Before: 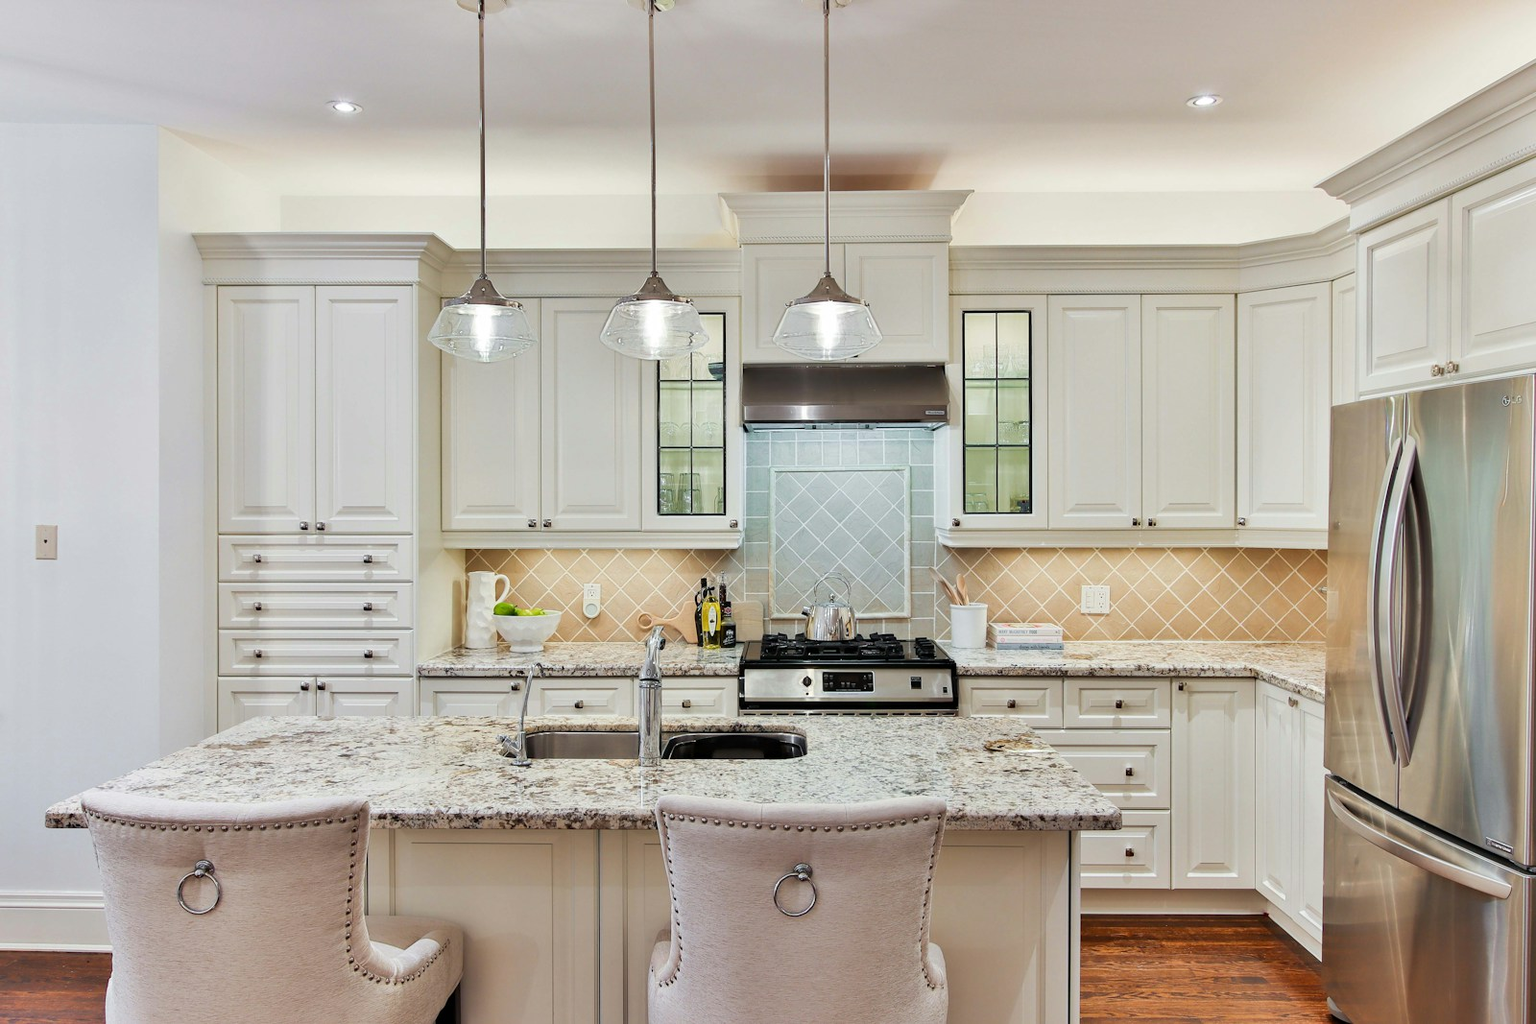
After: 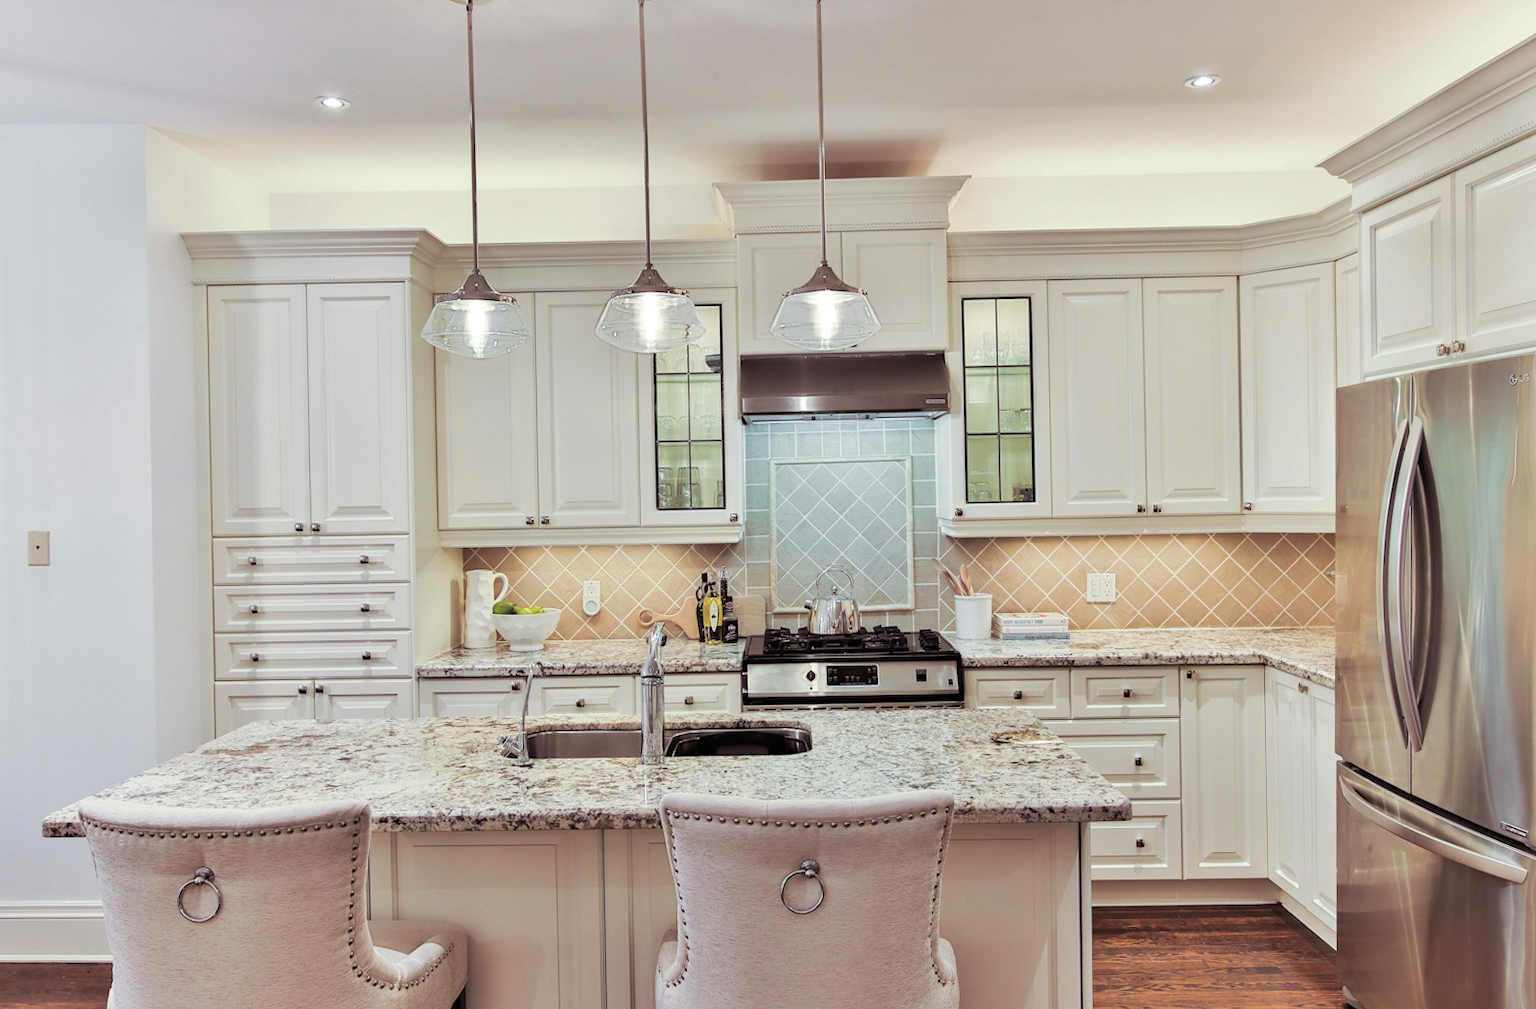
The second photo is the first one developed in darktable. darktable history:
split-toning: shadows › saturation 0.2
rotate and perspective: rotation -1°, crop left 0.011, crop right 0.989, crop top 0.025, crop bottom 0.975
